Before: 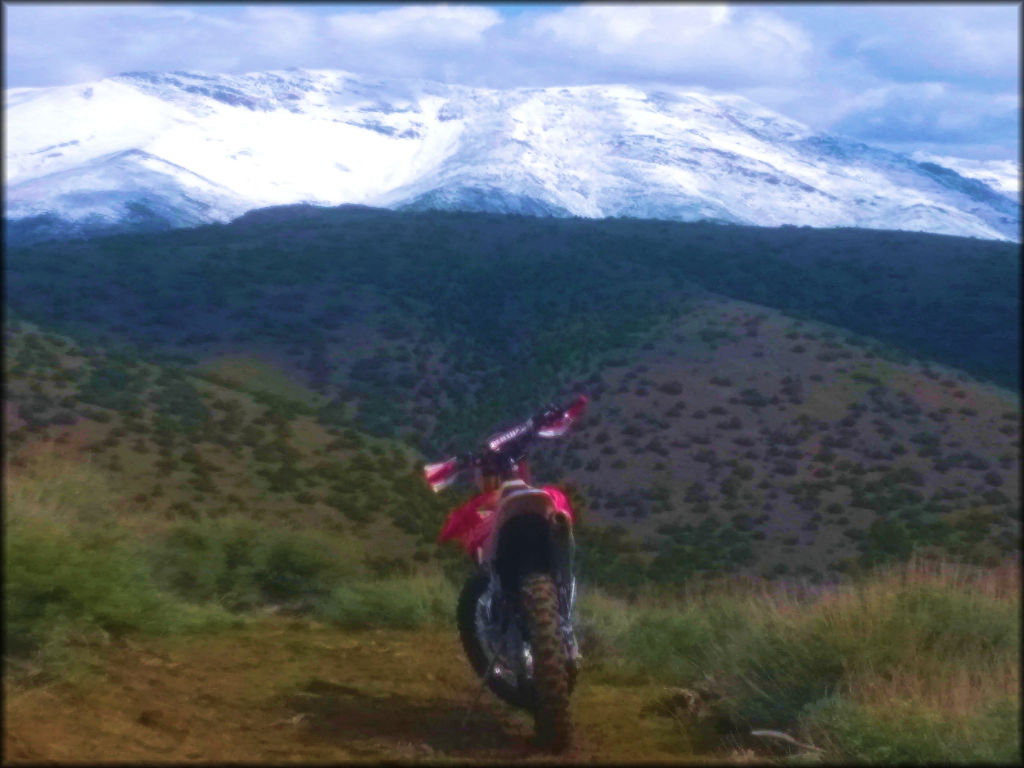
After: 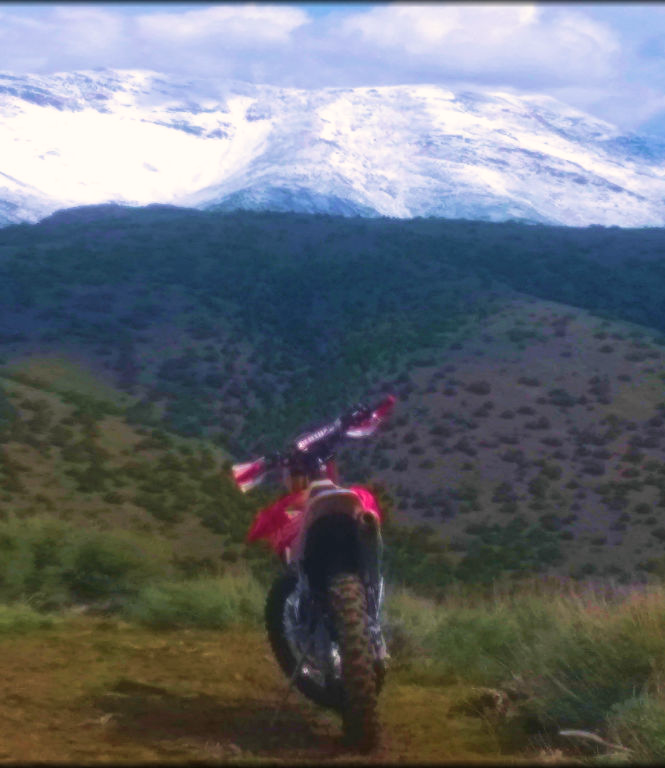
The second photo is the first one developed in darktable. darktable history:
crop and rotate: left 18.792%, right 16.25%
color balance rgb: highlights gain › chroma 1.728%, highlights gain › hue 55.49°, perceptual saturation grading › global saturation 0.245%, perceptual brilliance grading › mid-tones 9.903%, perceptual brilliance grading › shadows 15.006%, saturation formula JzAzBz (2021)
